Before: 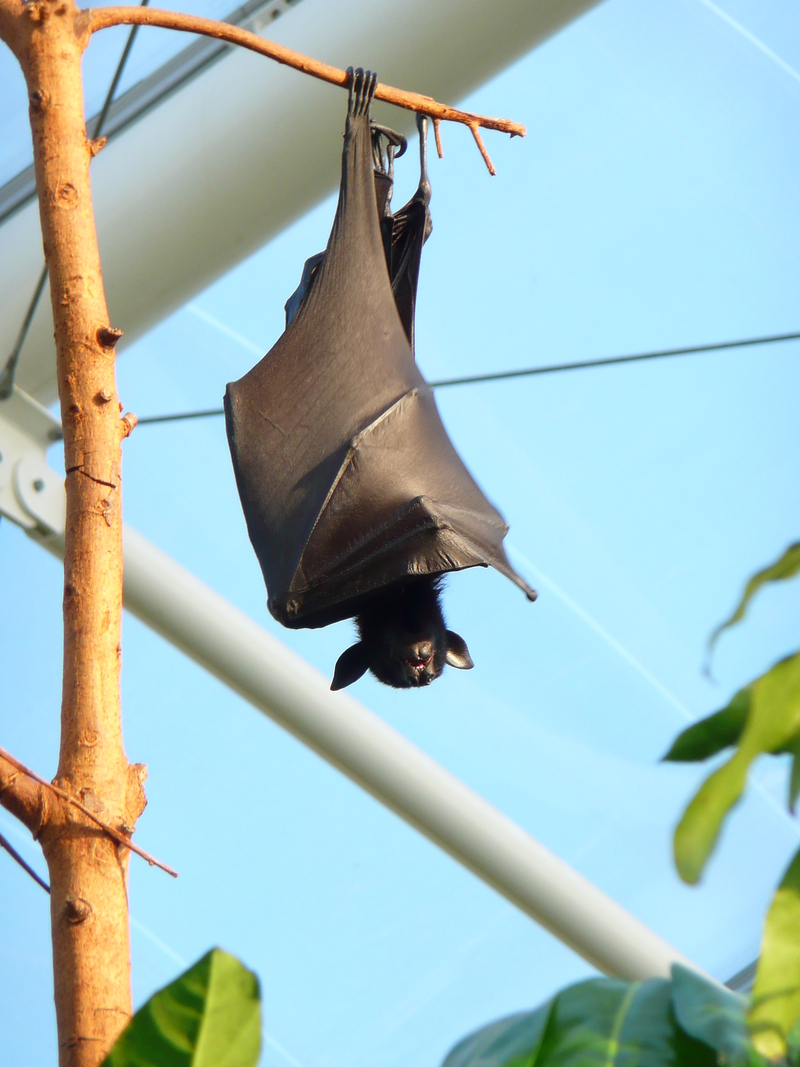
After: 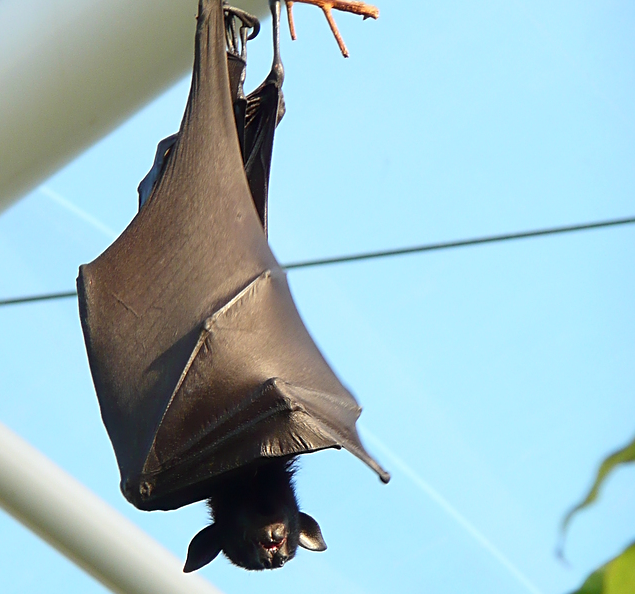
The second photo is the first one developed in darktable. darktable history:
crop: left 18.38%, top 11.092%, right 2.134%, bottom 33.217%
sharpen: on, module defaults
